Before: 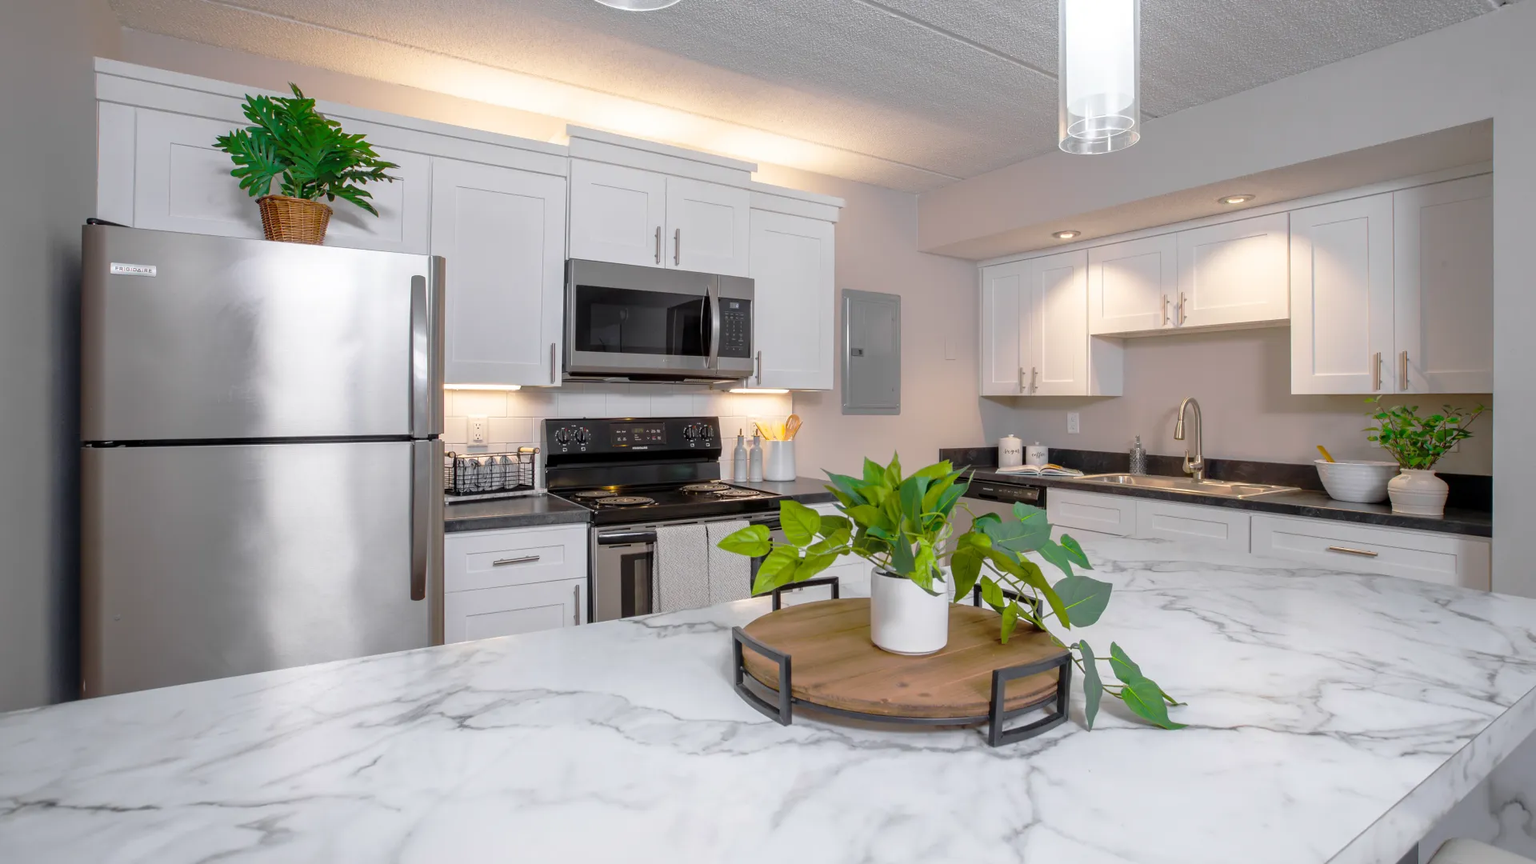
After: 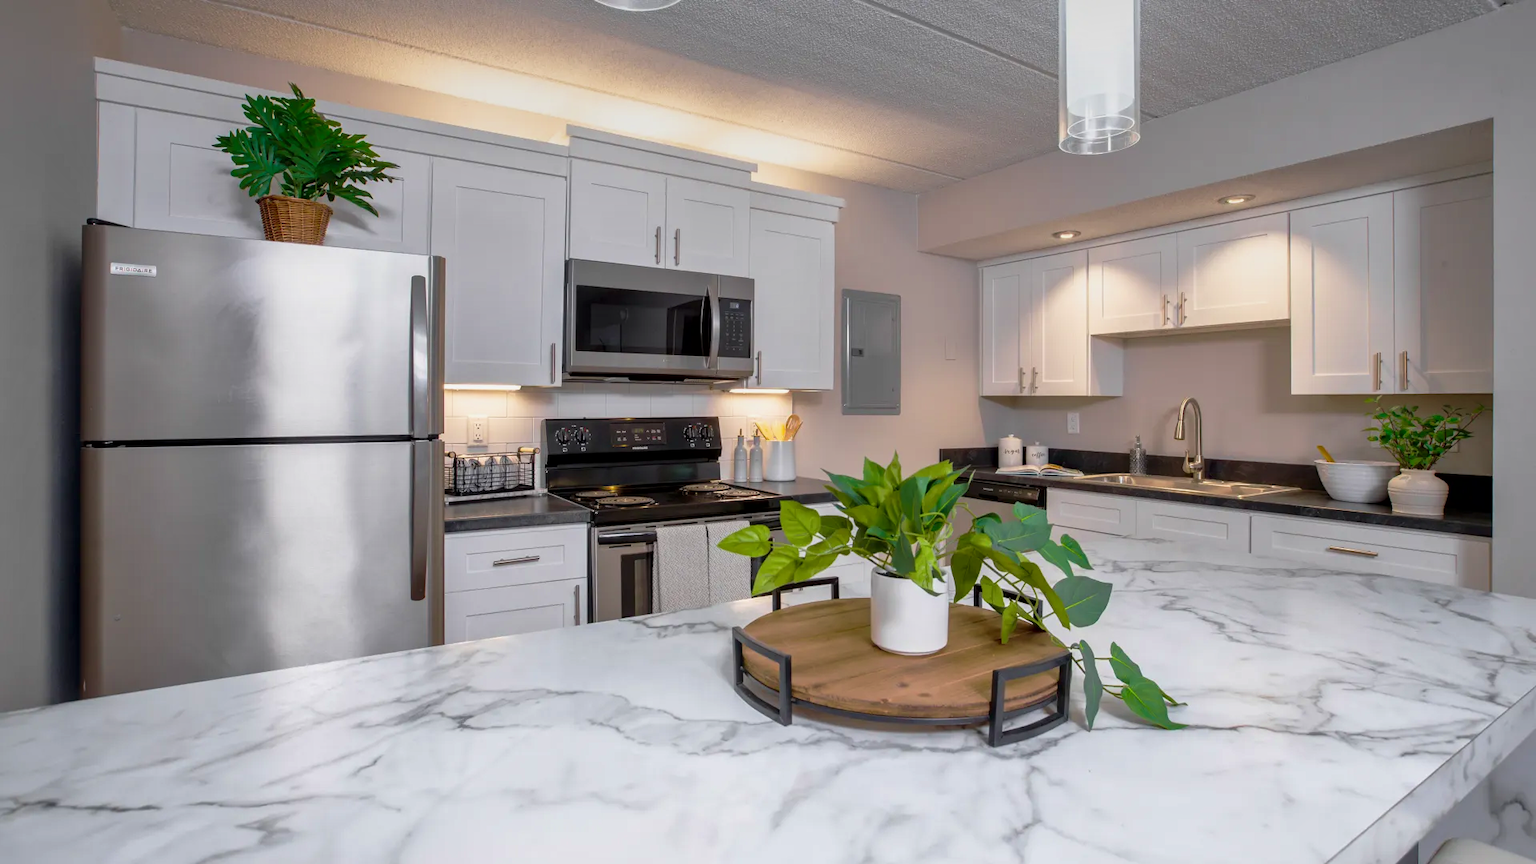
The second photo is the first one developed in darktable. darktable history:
local contrast: mode bilateral grid, contrast 20, coarseness 50, detail 140%, midtone range 0.2
velvia: on, module defaults
graduated density: on, module defaults
